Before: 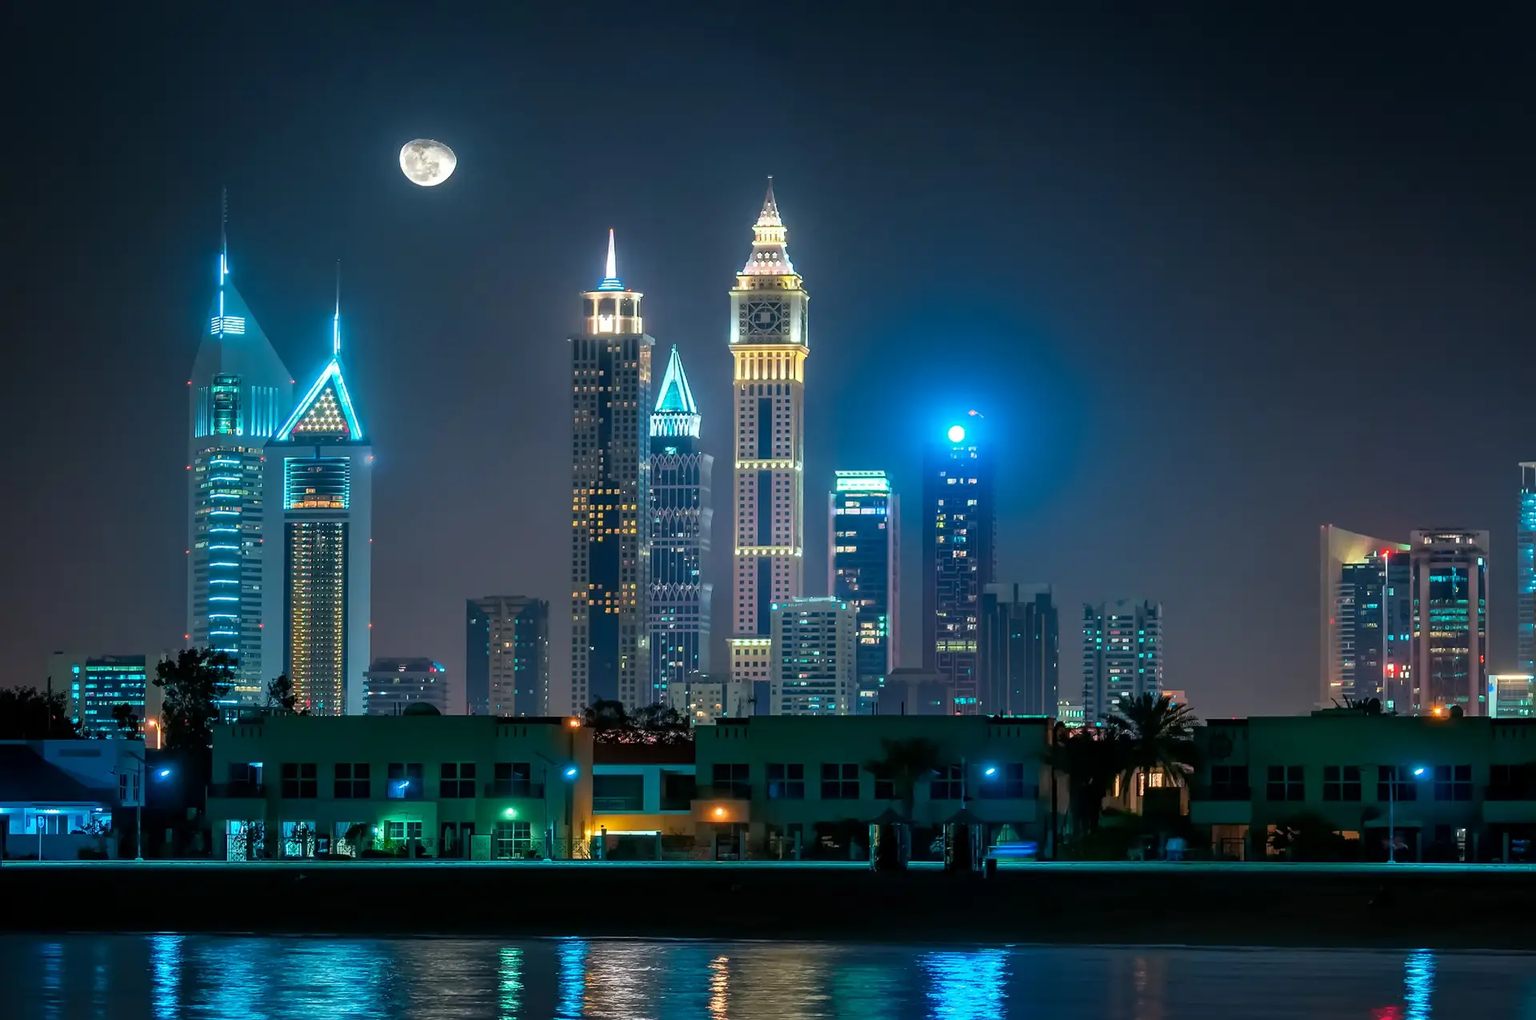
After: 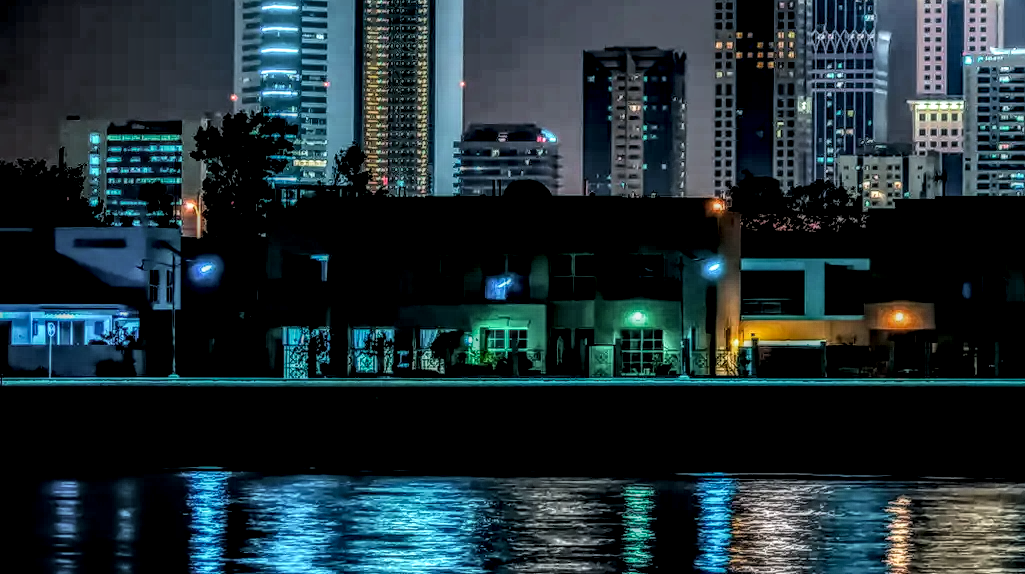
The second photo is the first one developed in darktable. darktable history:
local contrast: highlights 0%, shadows 0%, detail 300%, midtone range 0.3
crop and rotate: top 54.778%, right 46.61%, bottom 0.159%
filmic rgb: black relative exposure -5 EV, hardness 2.88, contrast 1.3
